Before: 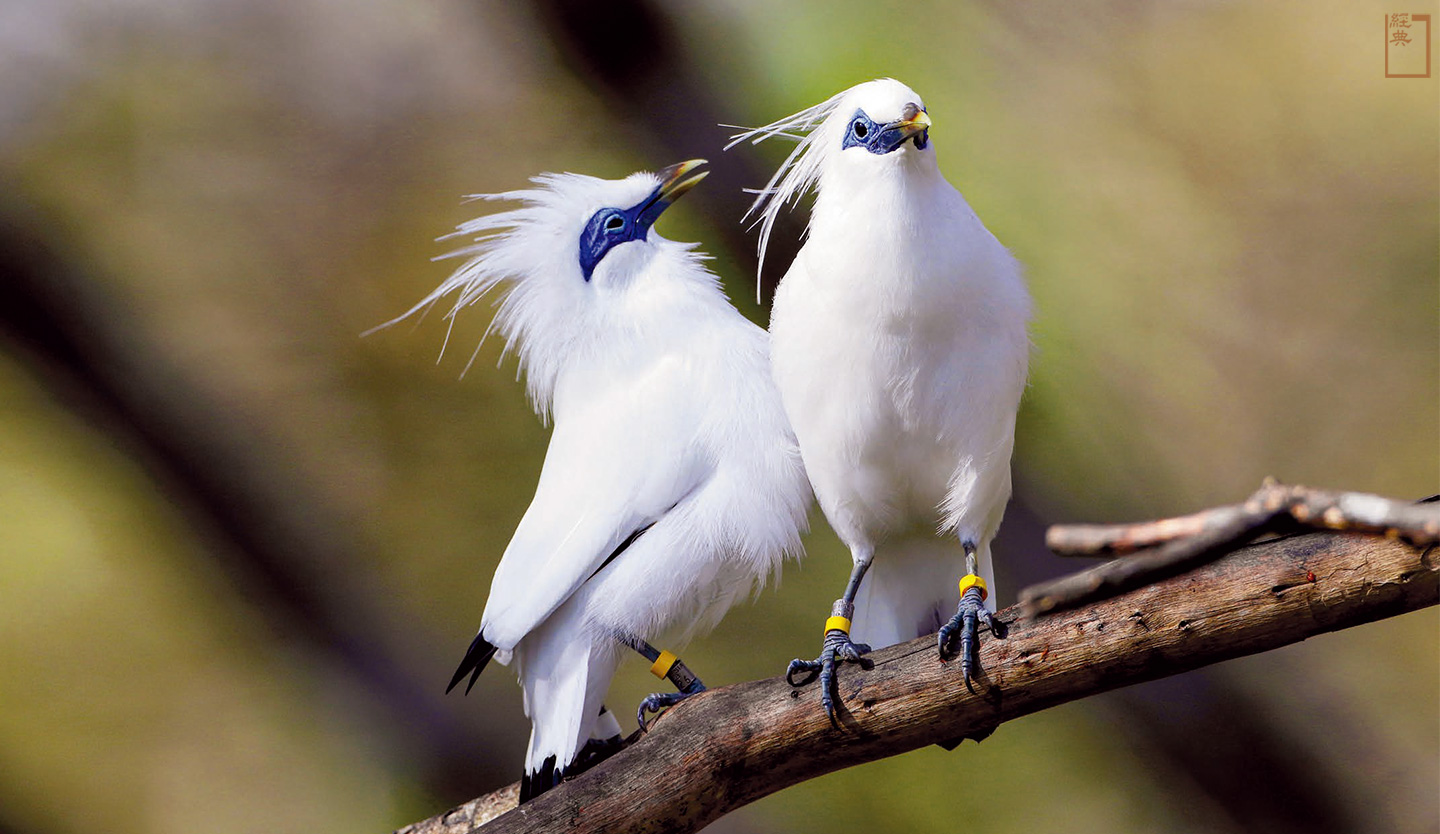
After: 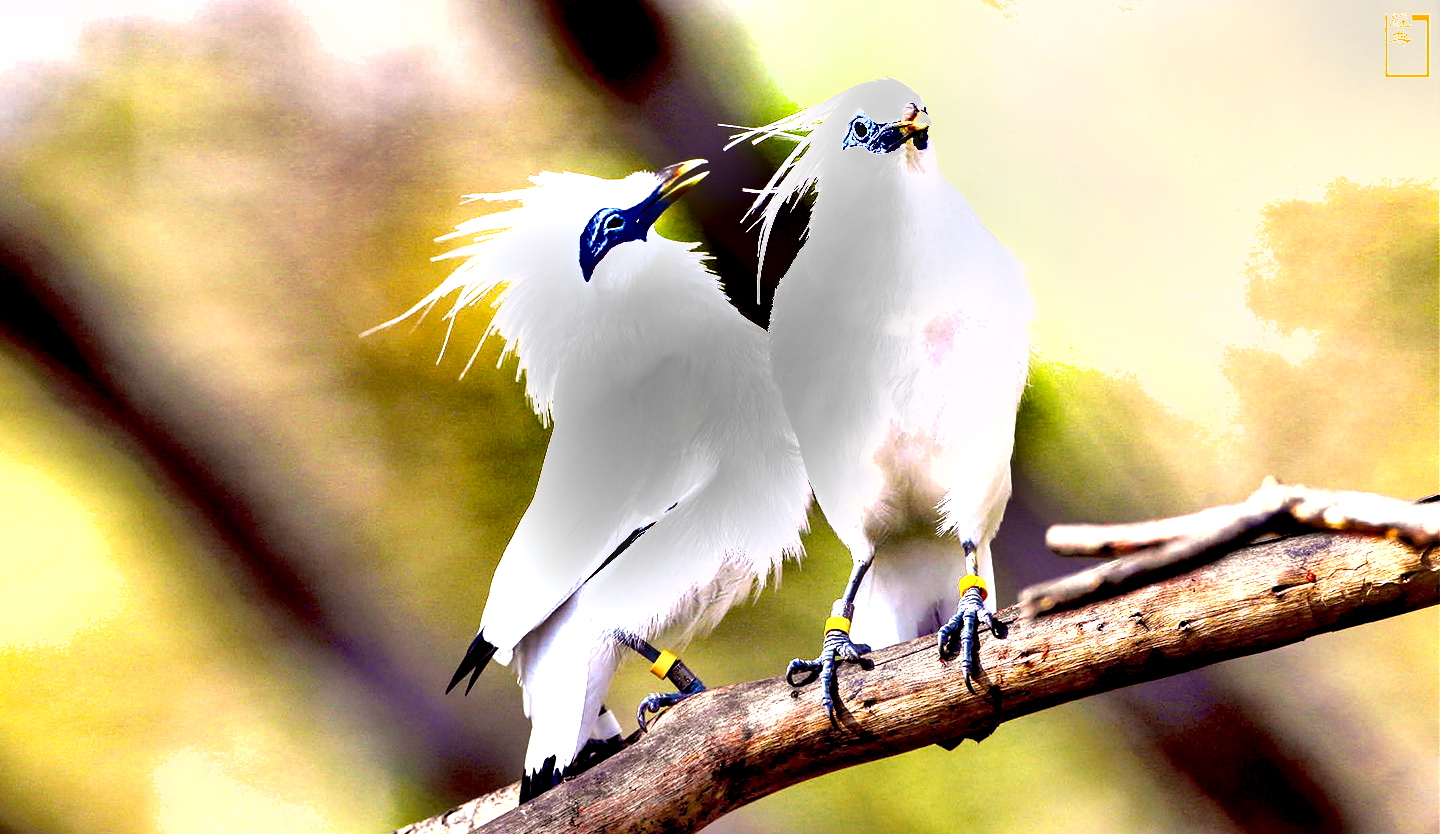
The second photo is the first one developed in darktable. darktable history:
shadows and highlights: highlights color adjustment 46.1%, low approximation 0.01, soften with gaussian
exposure: black level correction 0.005, exposure 2.082 EV, compensate highlight preservation false
